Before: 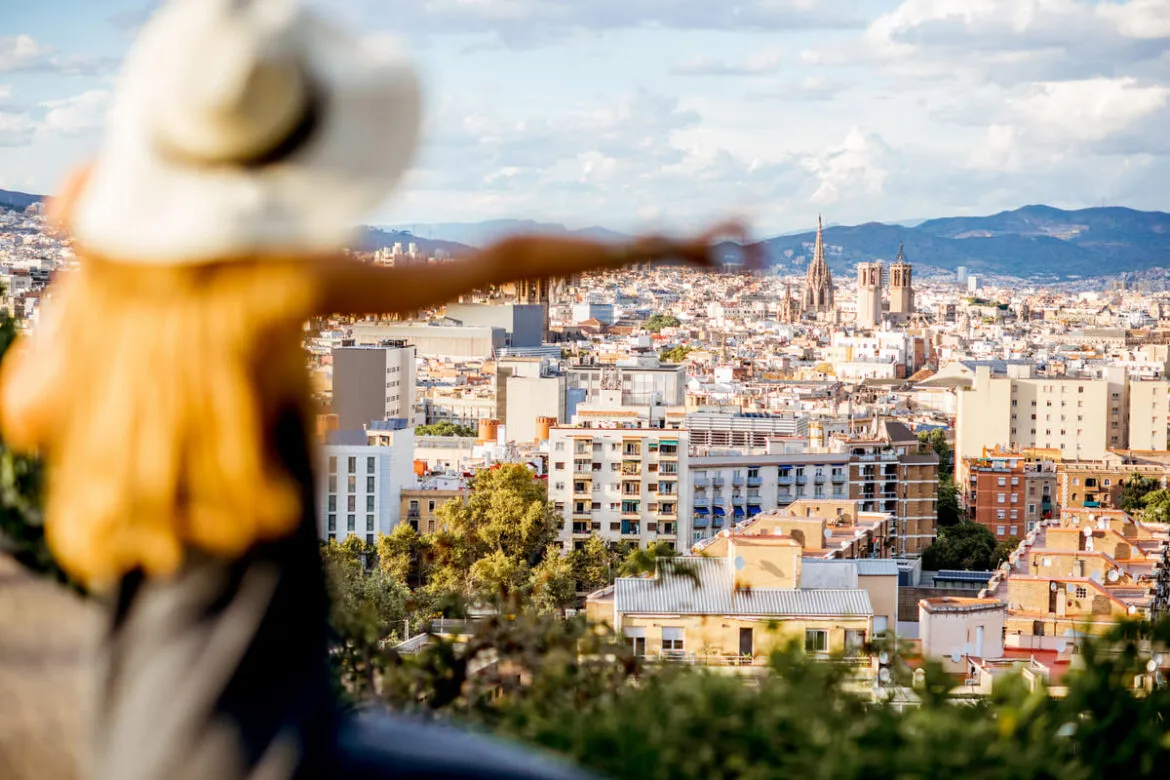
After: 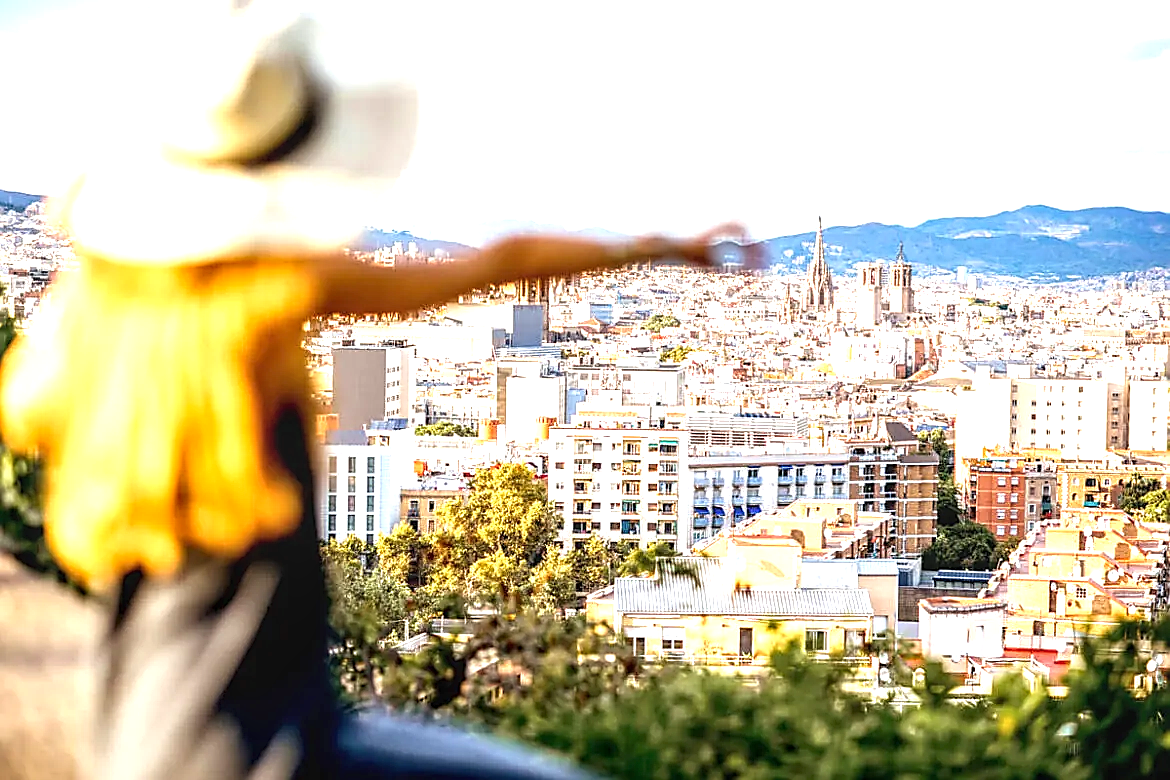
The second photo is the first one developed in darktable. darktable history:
local contrast: on, module defaults
exposure: black level correction 0, exposure 1.2 EV, compensate highlight preservation false
sharpen: radius 1.4, amount 1.25, threshold 0.7
